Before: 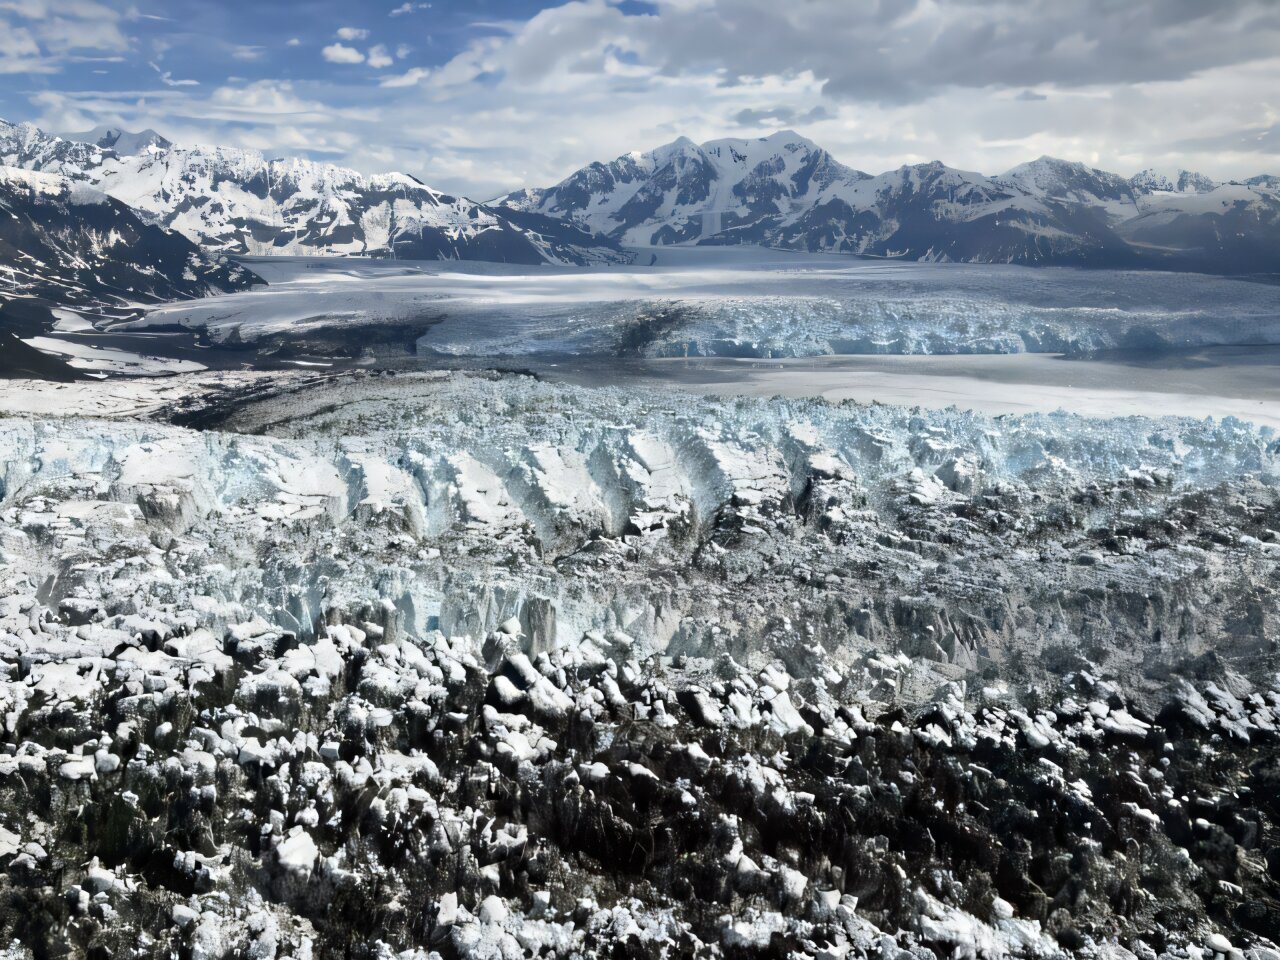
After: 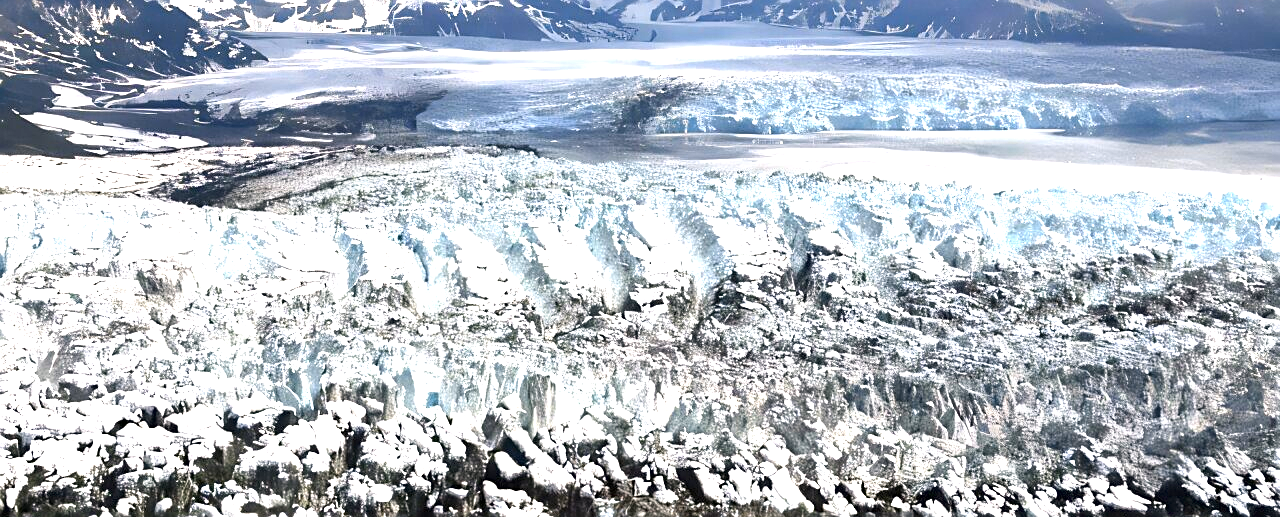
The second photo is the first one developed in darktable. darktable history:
crop and rotate: top 23.345%, bottom 22.776%
tone equalizer: edges refinement/feathering 500, mask exposure compensation -1.57 EV, preserve details no
sharpen: on, module defaults
exposure: black level correction 0, exposure 1.199 EV, compensate highlight preservation false
color correction: highlights a* 3.31, highlights b* 2.18, saturation 1.21
